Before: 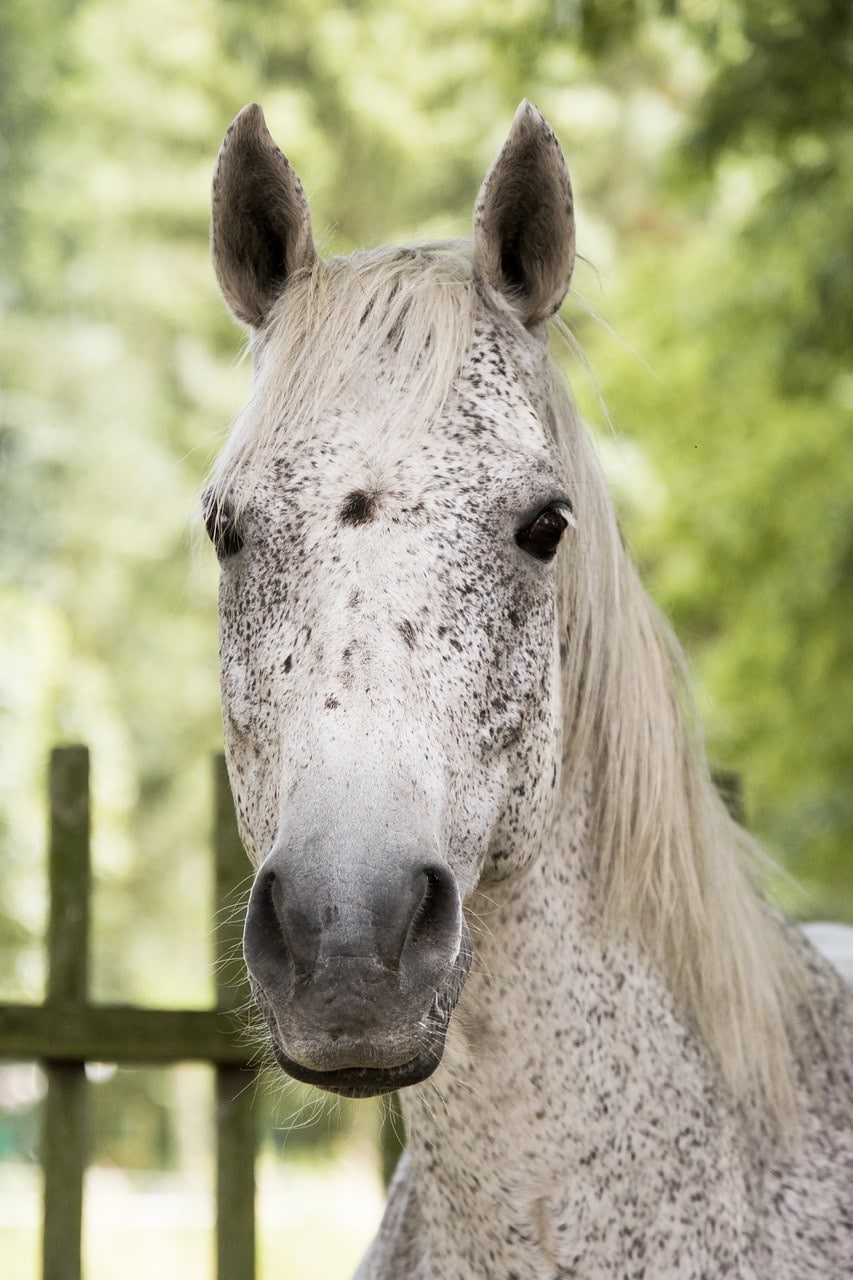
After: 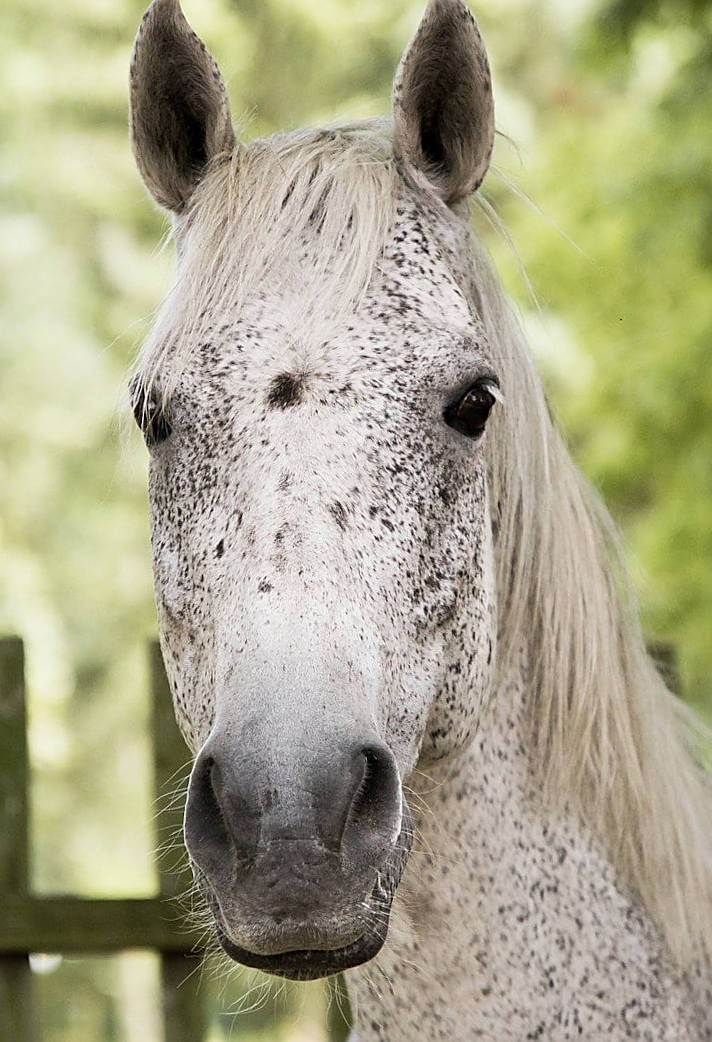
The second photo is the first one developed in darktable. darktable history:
sharpen: on, module defaults
crop and rotate: left 10.071%, top 10.071%, right 10.02%, bottom 10.02%
rotate and perspective: rotation -1.77°, lens shift (horizontal) 0.004, automatic cropping off
